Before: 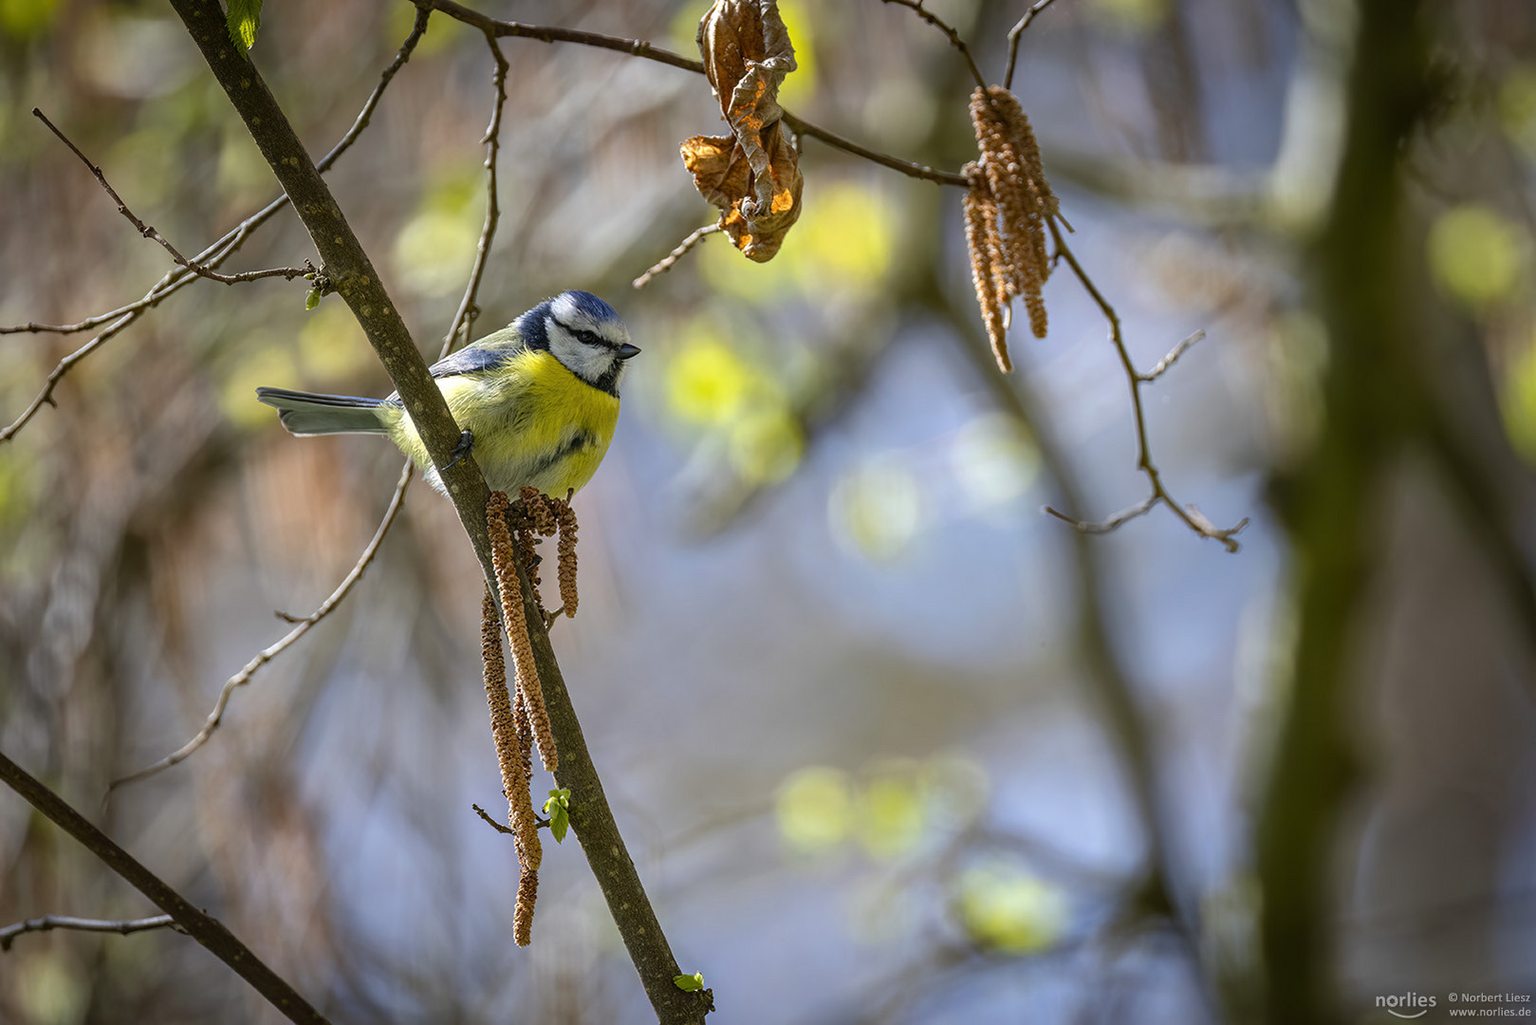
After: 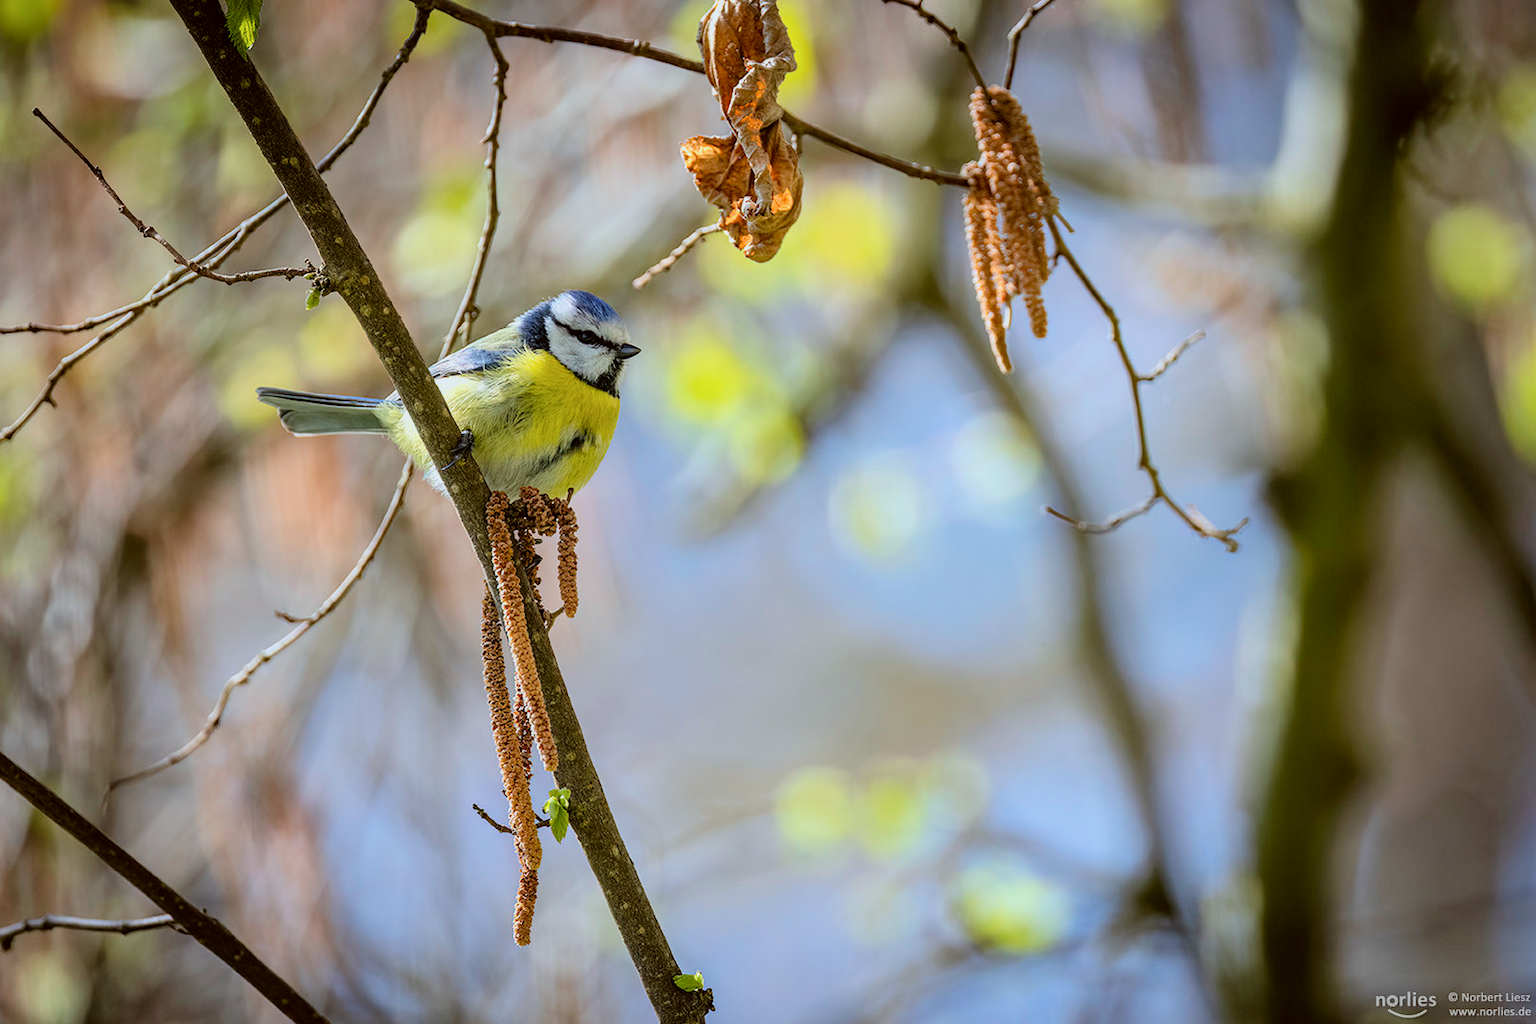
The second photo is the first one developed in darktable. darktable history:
color correction: highlights a* -3.28, highlights b* -6.24, shadows a* 3.1, shadows b* 5.19
exposure: black level correction 0, exposure 0.68 EV, compensate exposure bias true, compensate highlight preservation false
filmic rgb: black relative exposure -7.65 EV, white relative exposure 4.56 EV, hardness 3.61, color science v6 (2022)
